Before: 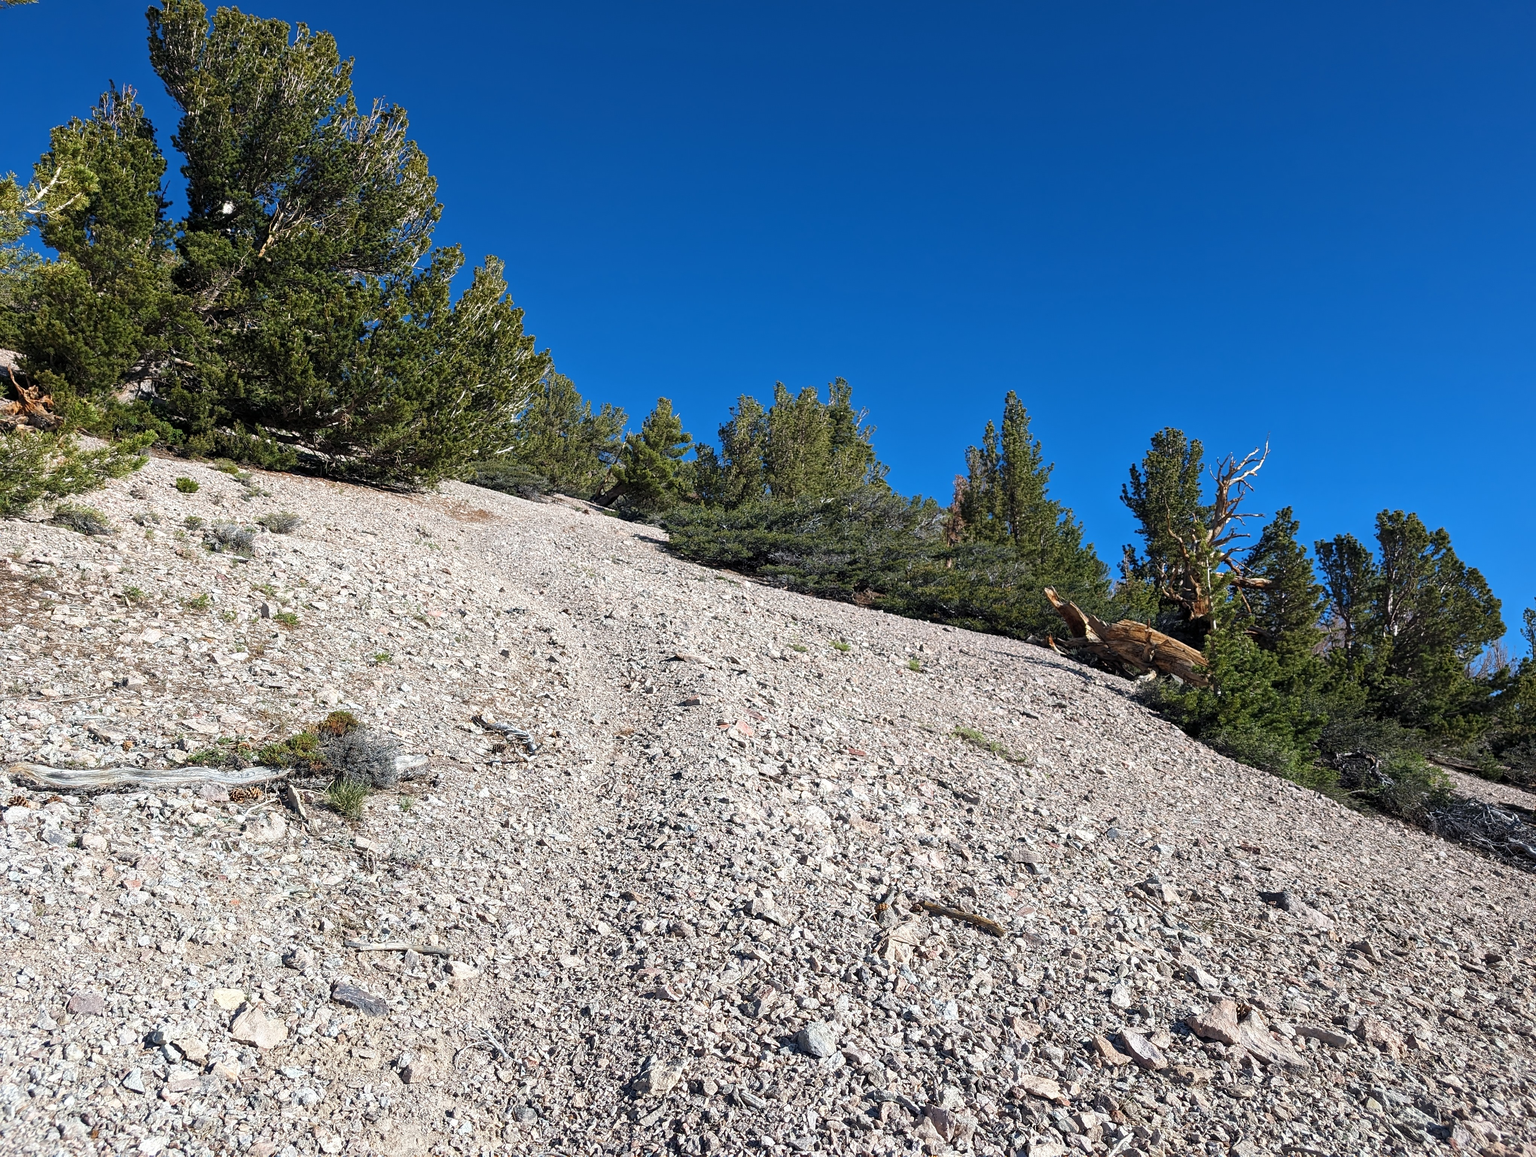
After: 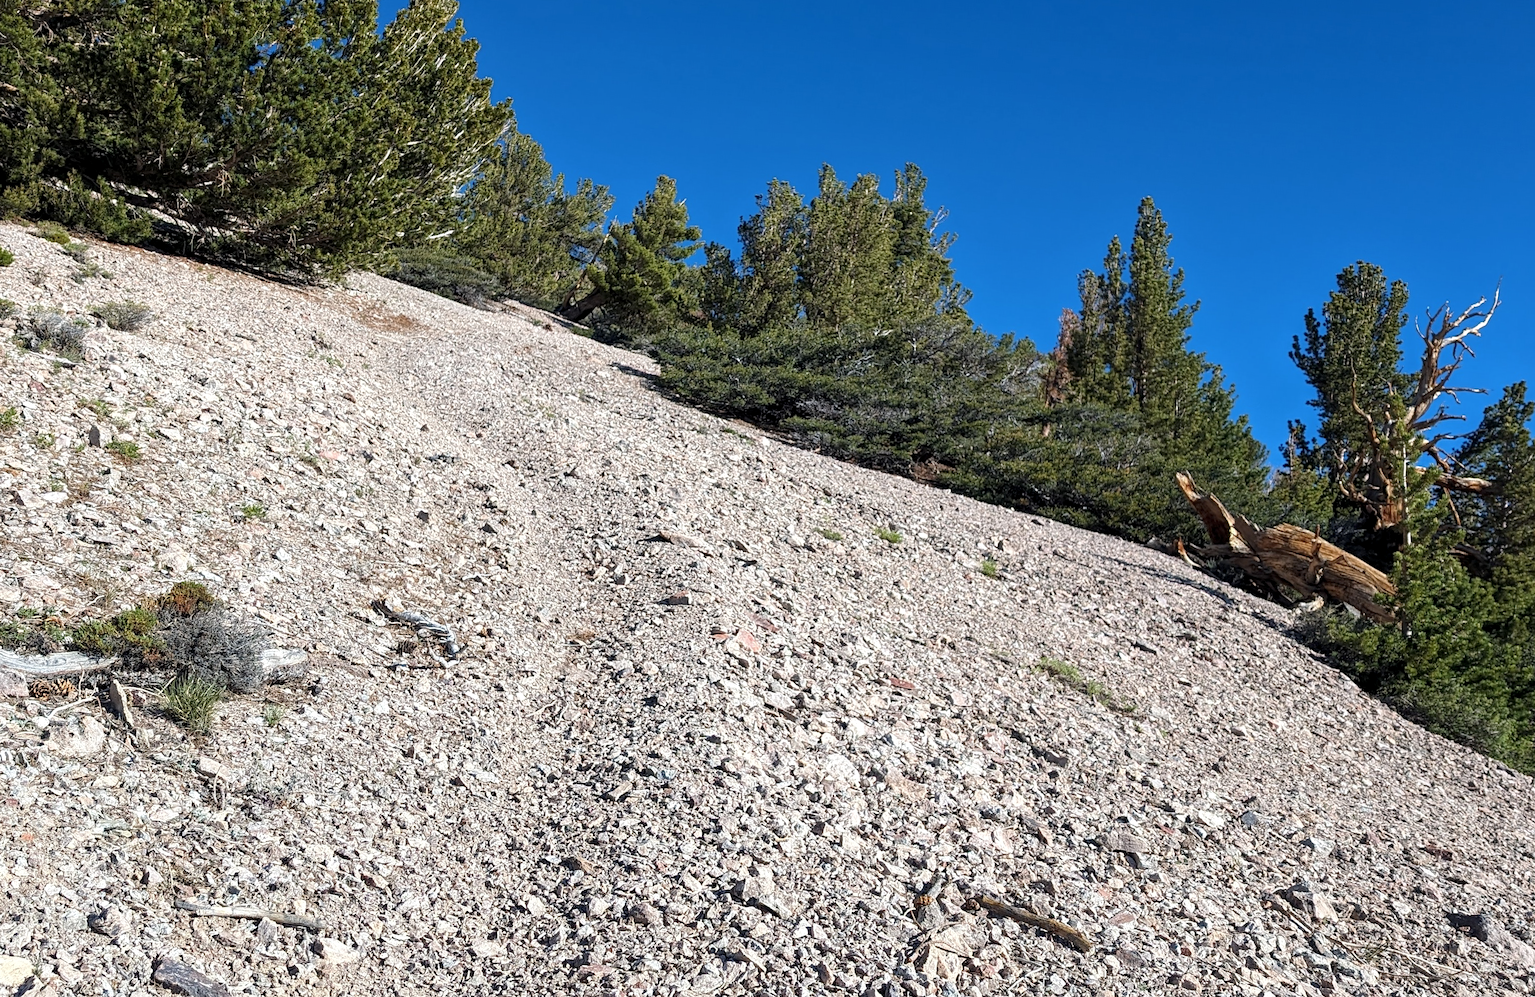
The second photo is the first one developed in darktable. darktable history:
exposure: black level correction 0, compensate exposure bias true, compensate highlight preservation false
crop and rotate: angle -3.61°, left 9.731%, top 20.681%, right 12.35%, bottom 12.098%
local contrast: highlights 101%, shadows 102%, detail 119%, midtone range 0.2
